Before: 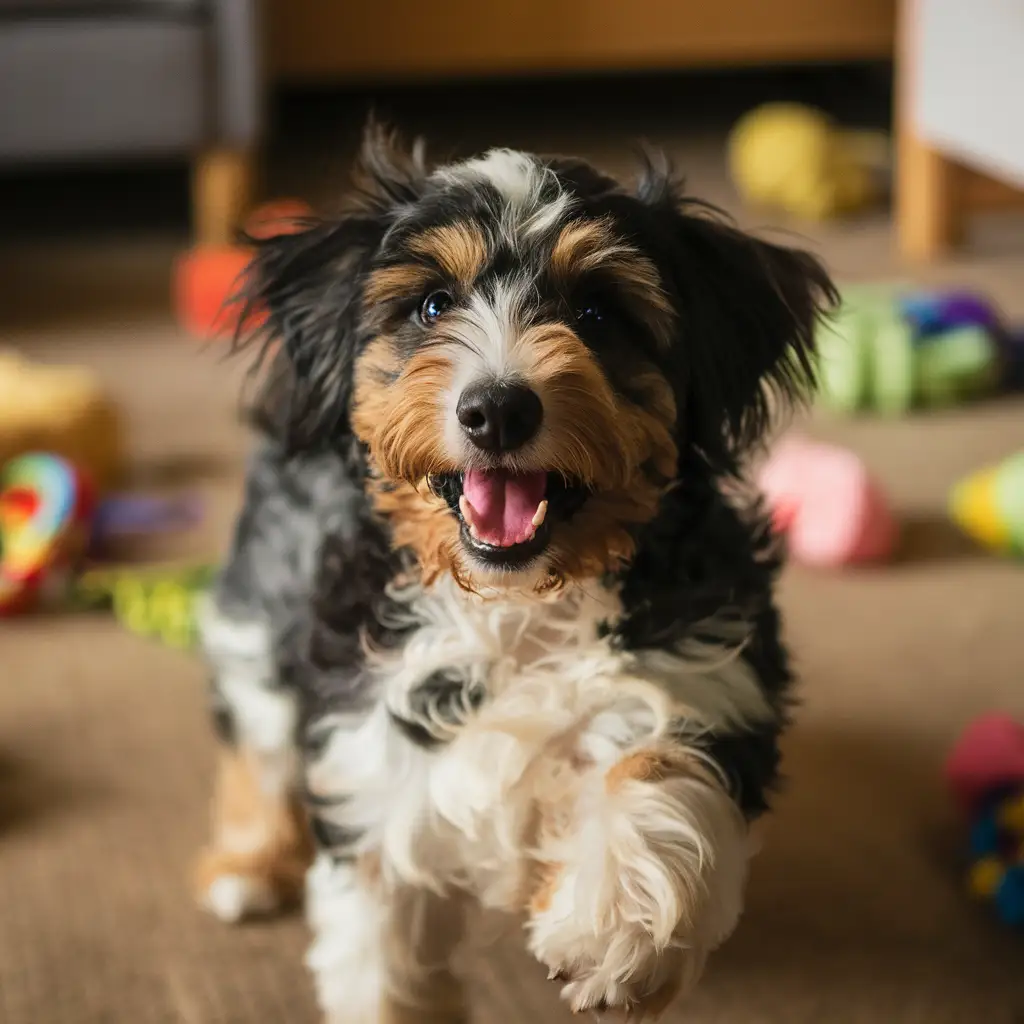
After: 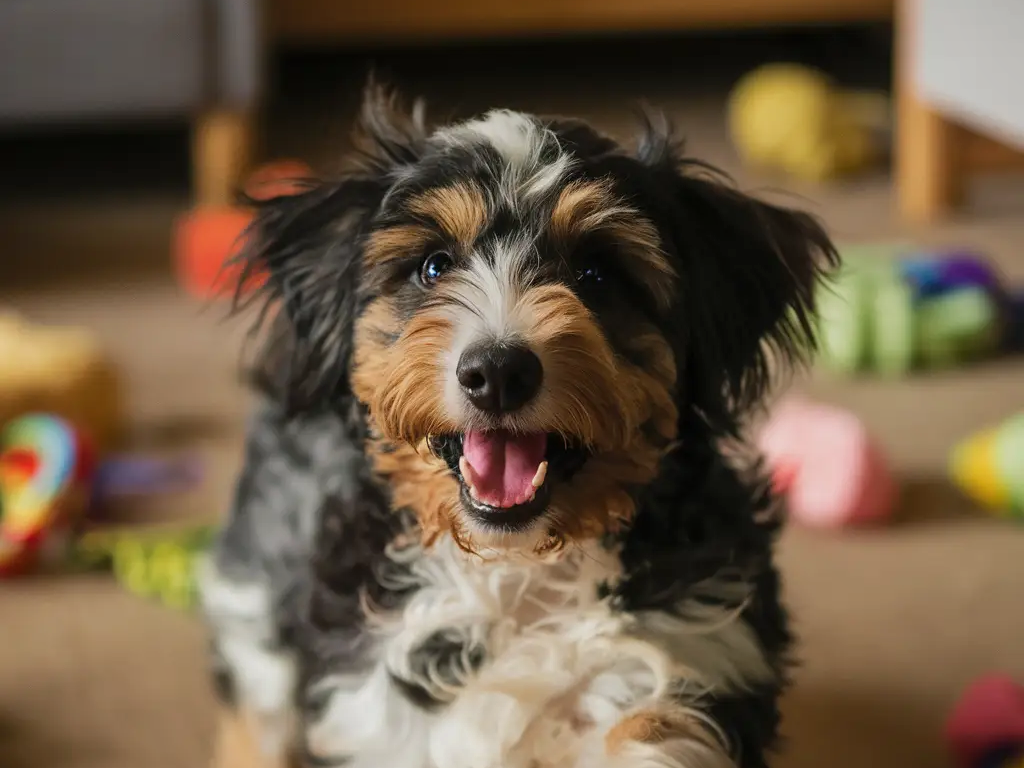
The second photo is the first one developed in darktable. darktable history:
tone equalizer: -7 EV 0.18 EV, -6 EV 0.12 EV, -5 EV 0.08 EV, -4 EV 0.04 EV, -2 EV -0.02 EV, -1 EV -0.04 EV, +0 EV -0.06 EV, luminance estimator HSV value / RGB max
base curve: curves: ch0 [(0, 0) (0.74, 0.67) (1, 1)]
shadows and highlights: shadows 22.7, highlights -48.71, soften with gaussian
crop: top 3.857%, bottom 21.132%
